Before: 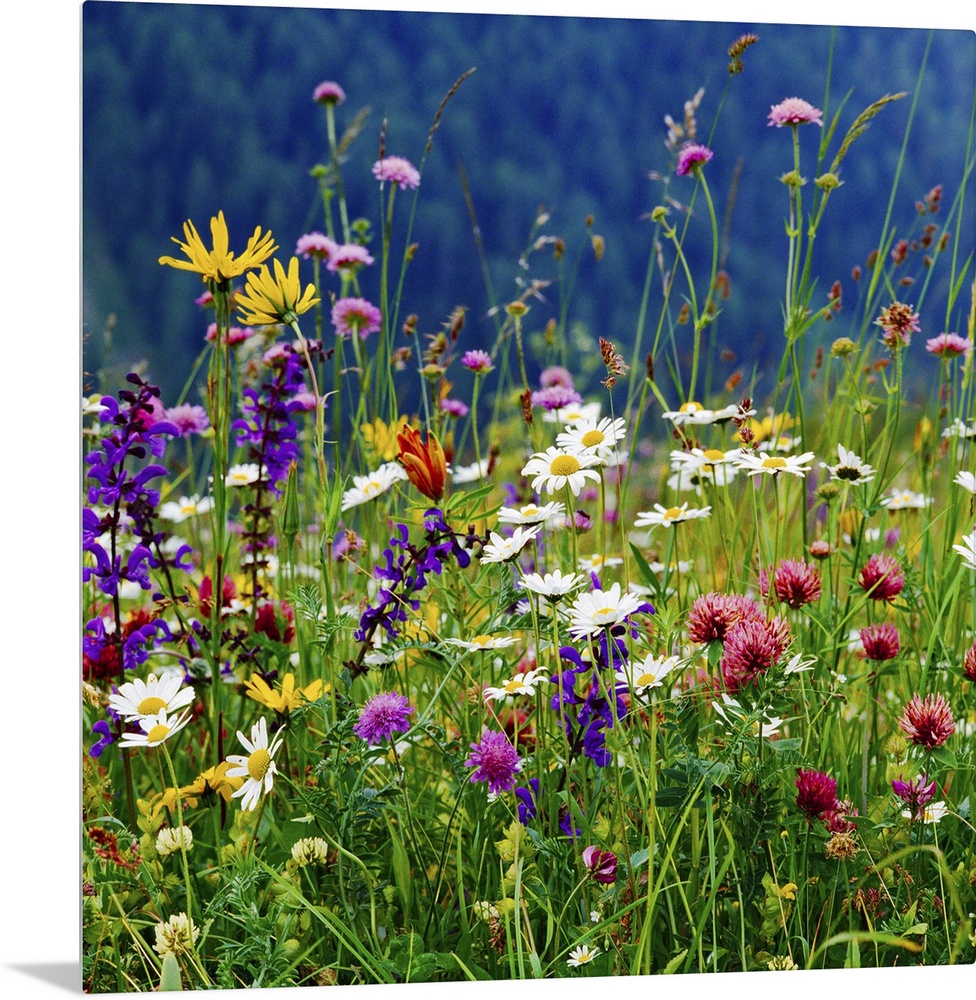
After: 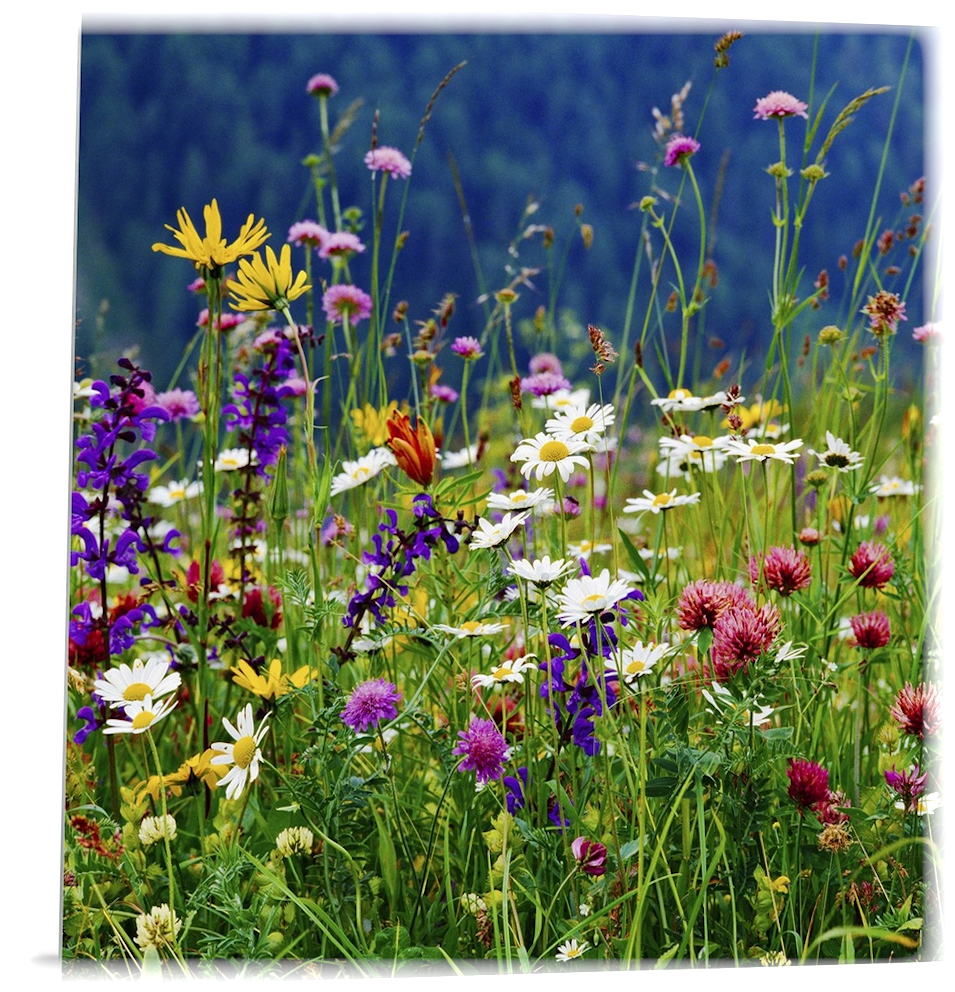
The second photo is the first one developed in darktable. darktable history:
vignetting: fall-off start 93%, fall-off radius 5%, brightness 1, saturation -0.49, automatic ratio true, width/height ratio 1.332, shape 0.04, unbound false
rotate and perspective: rotation 0.226°, lens shift (vertical) -0.042, crop left 0.023, crop right 0.982, crop top 0.006, crop bottom 0.994
